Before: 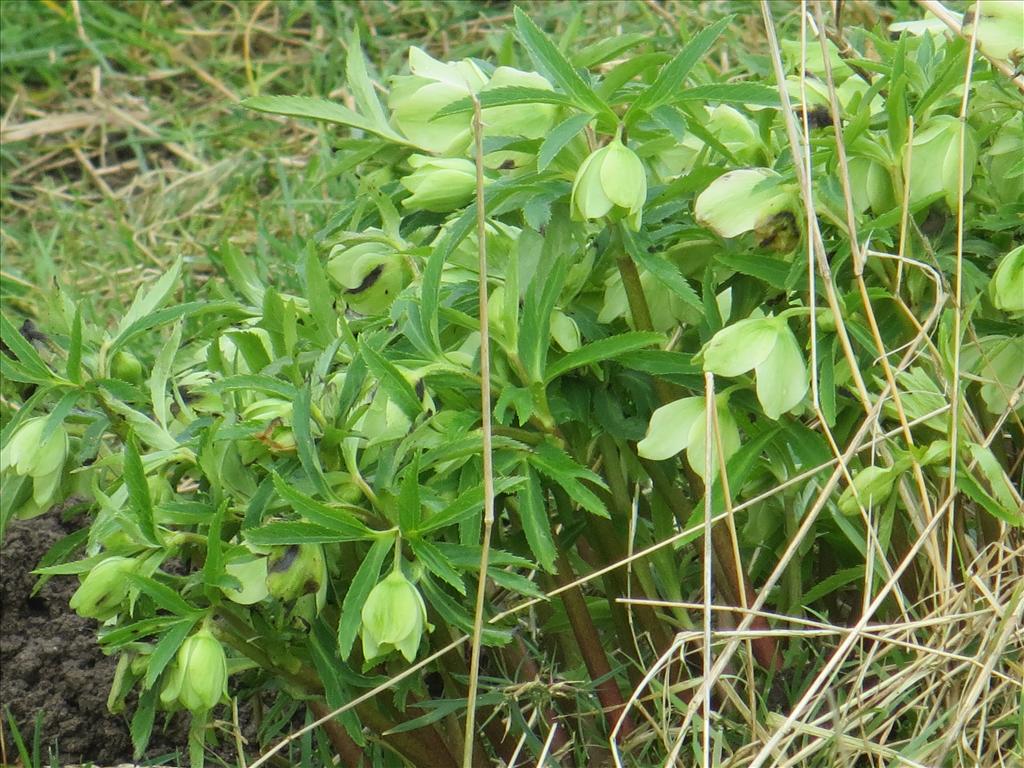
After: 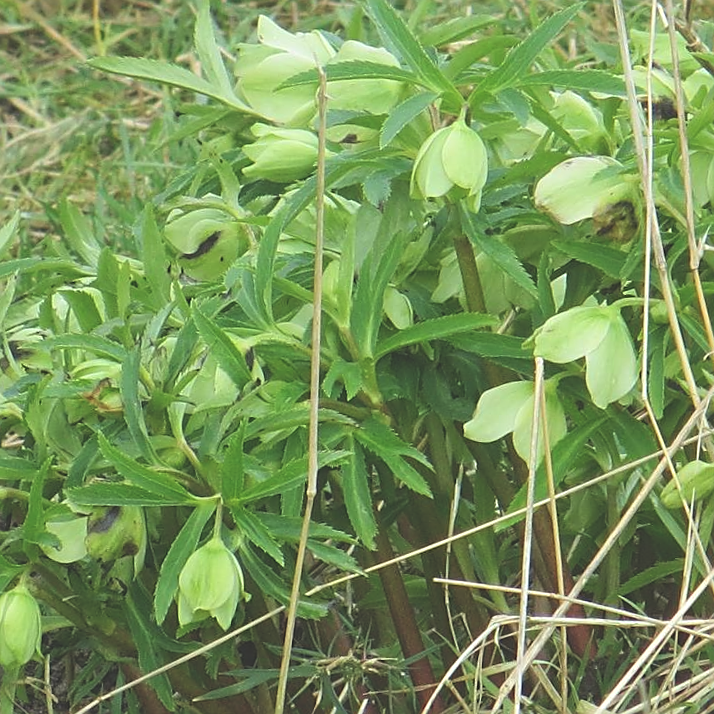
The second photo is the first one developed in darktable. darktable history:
crop and rotate: angle -3.24°, left 14.21%, top 0.038%, right 10.836%, bottom 0.064%
exposure: black level correction -0.03, compensate highlight preservation false
sharpen: on, module defaults
